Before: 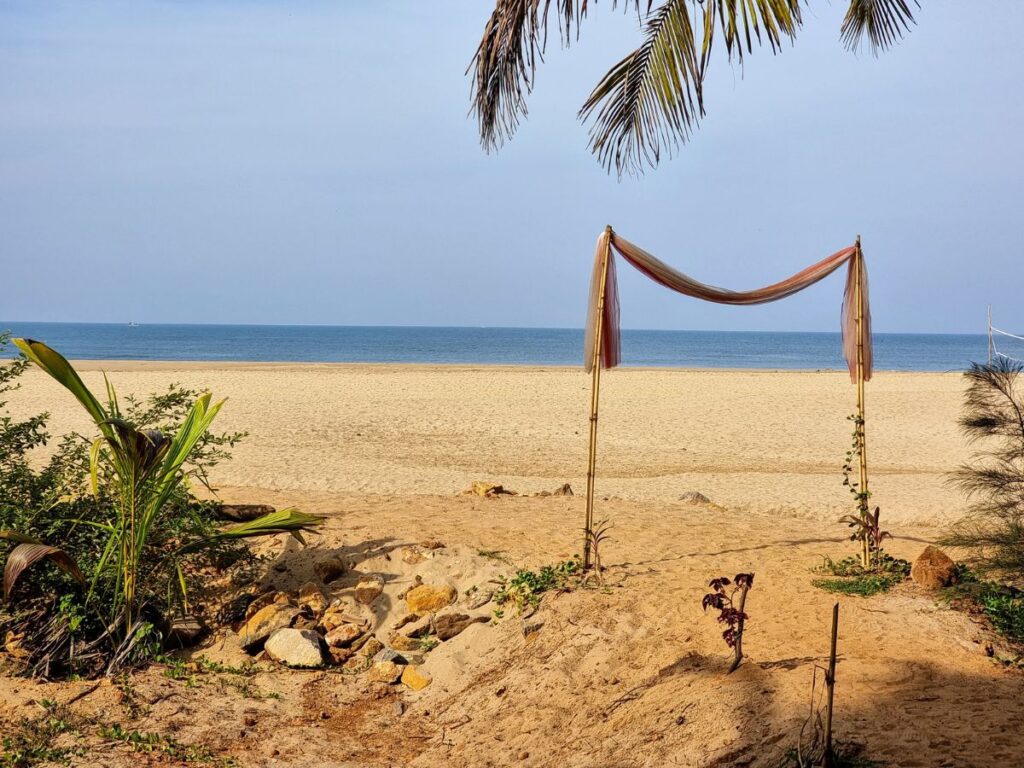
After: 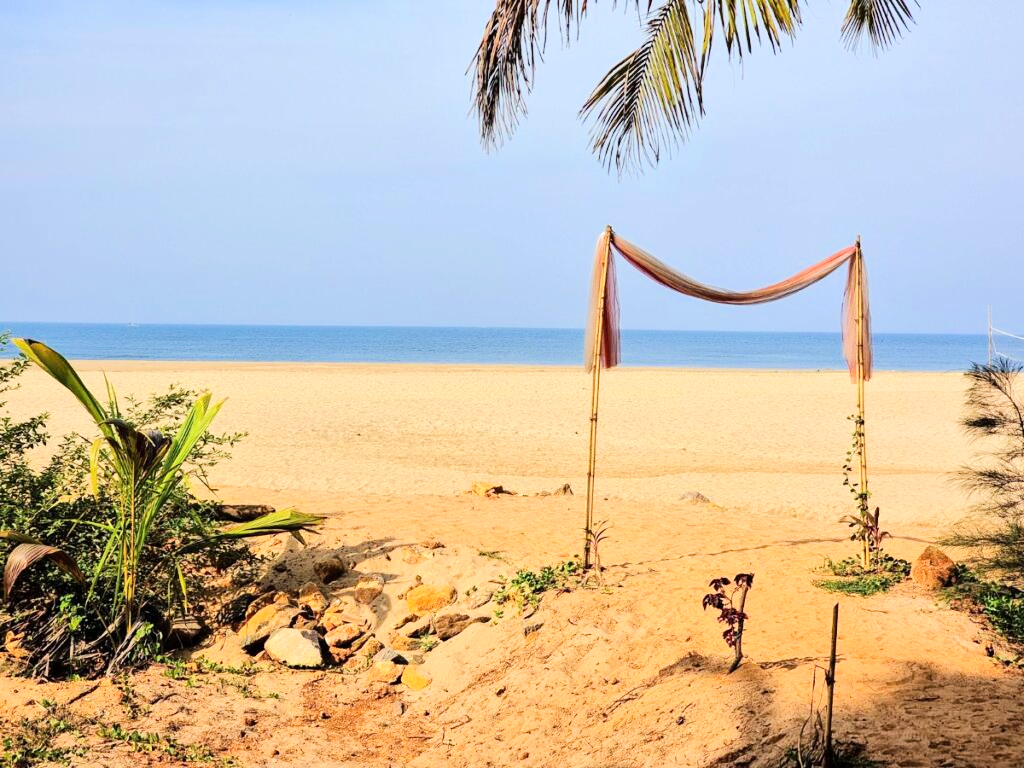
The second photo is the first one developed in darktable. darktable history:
tone equalizer: -7 EV 0.157 EV, -6 EV 0.568 EV, -5 EV 1.13 EV, -4 EV 1.34 EV, -3 EV 1.15 EV, -2 EV 0.6 EV, -1 EV 0.158 EV, edges refinement/feathering 500, mask exposure compensation -1.57 EV, preserve details no
